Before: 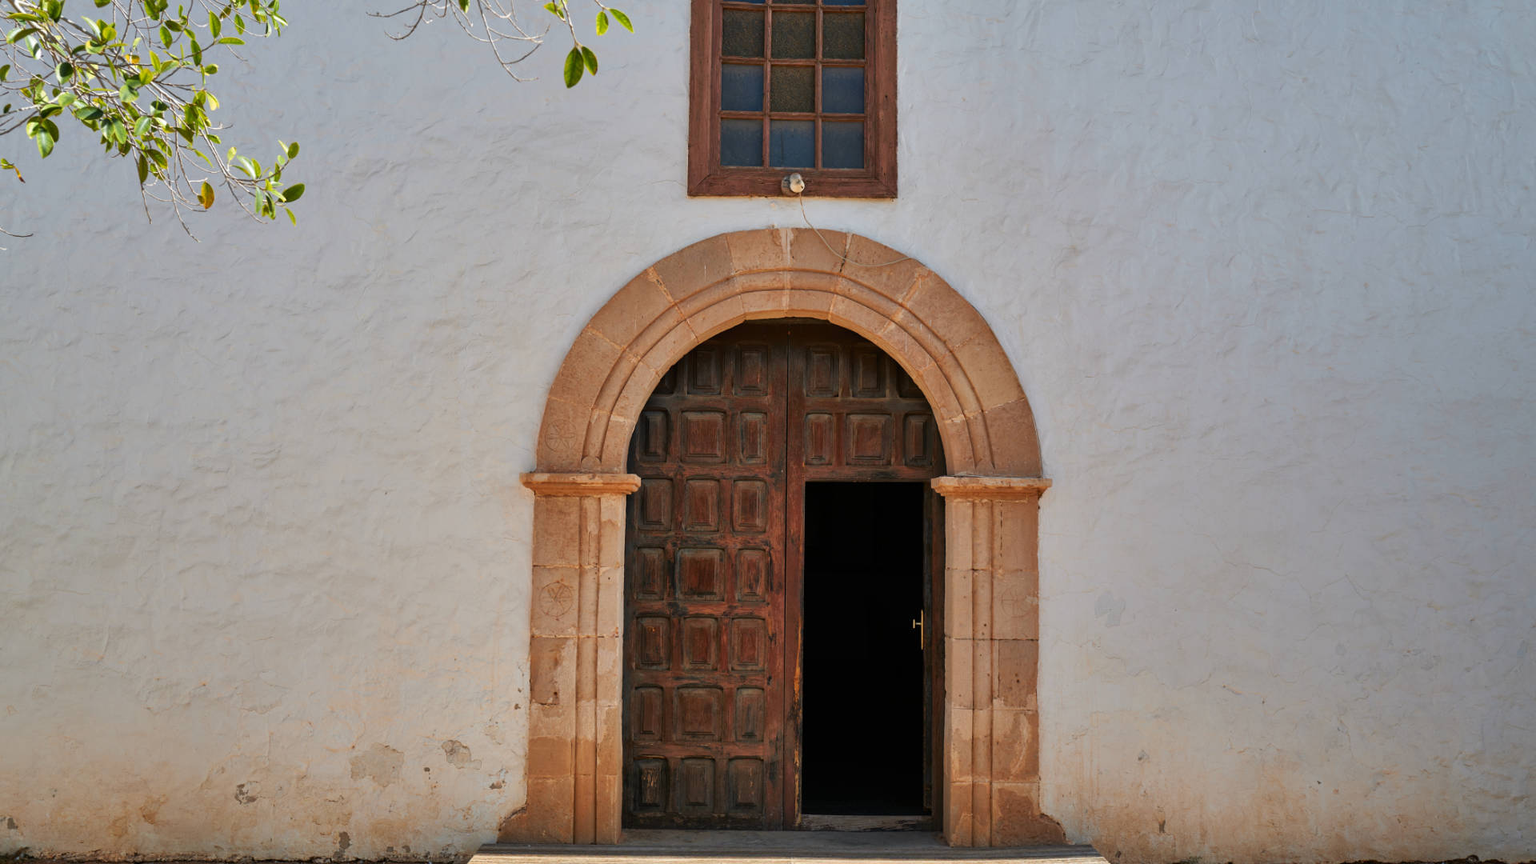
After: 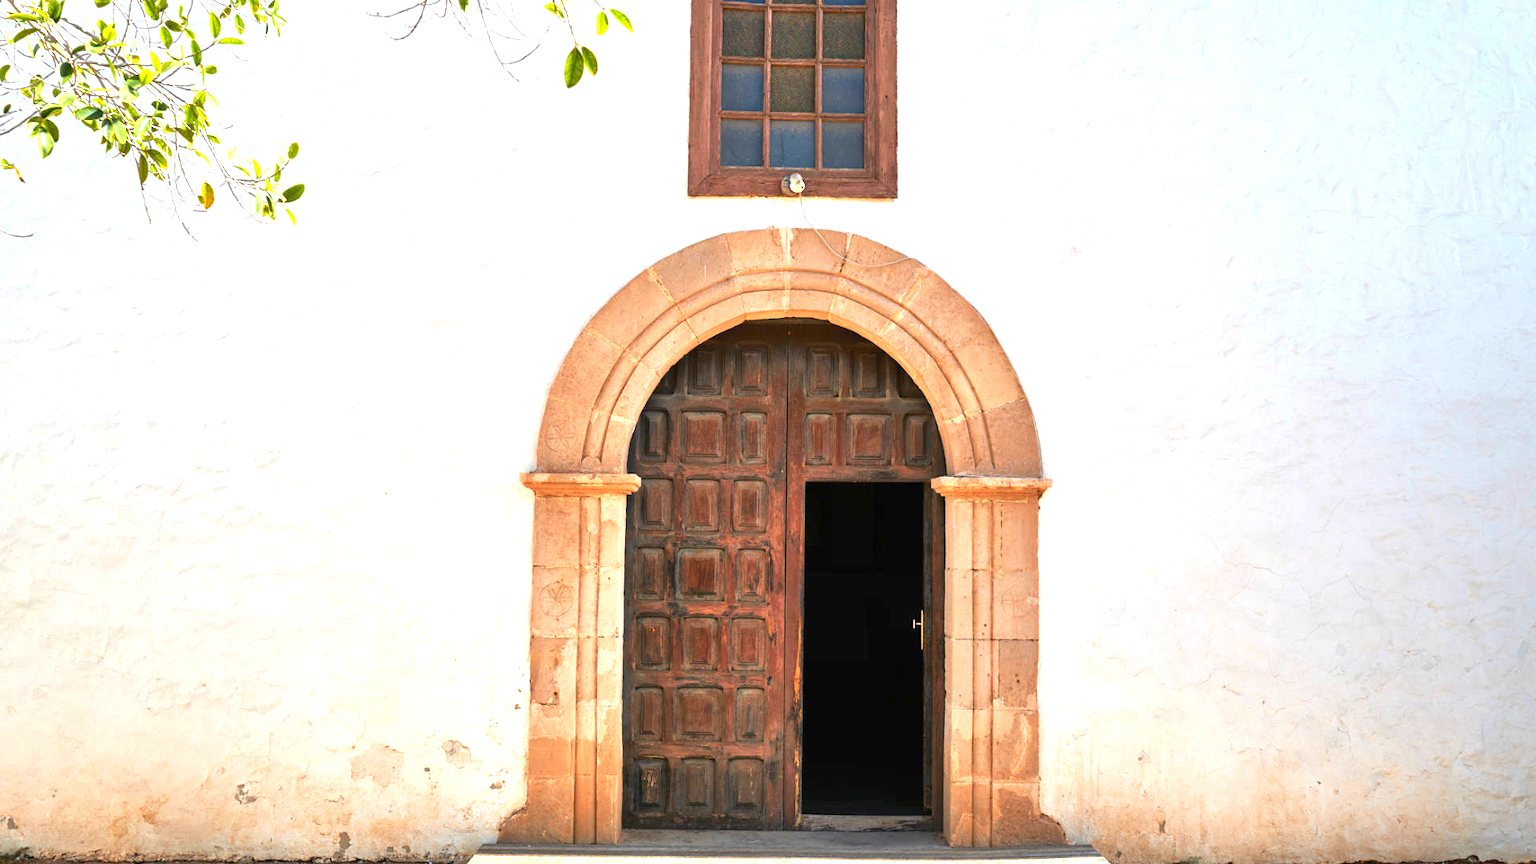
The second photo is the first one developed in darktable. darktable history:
exposure: black level correction 0, exposure 1.525 EV, compensate exposure bias true, compensate highlight preservation false
